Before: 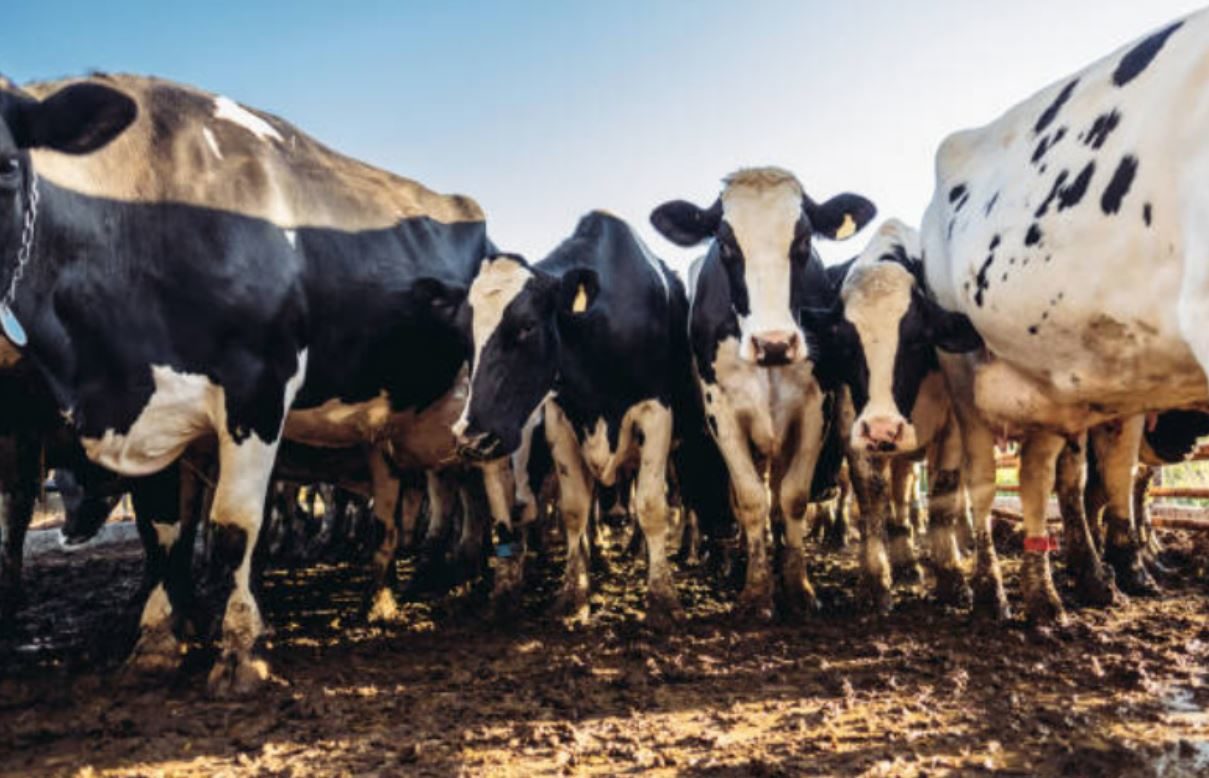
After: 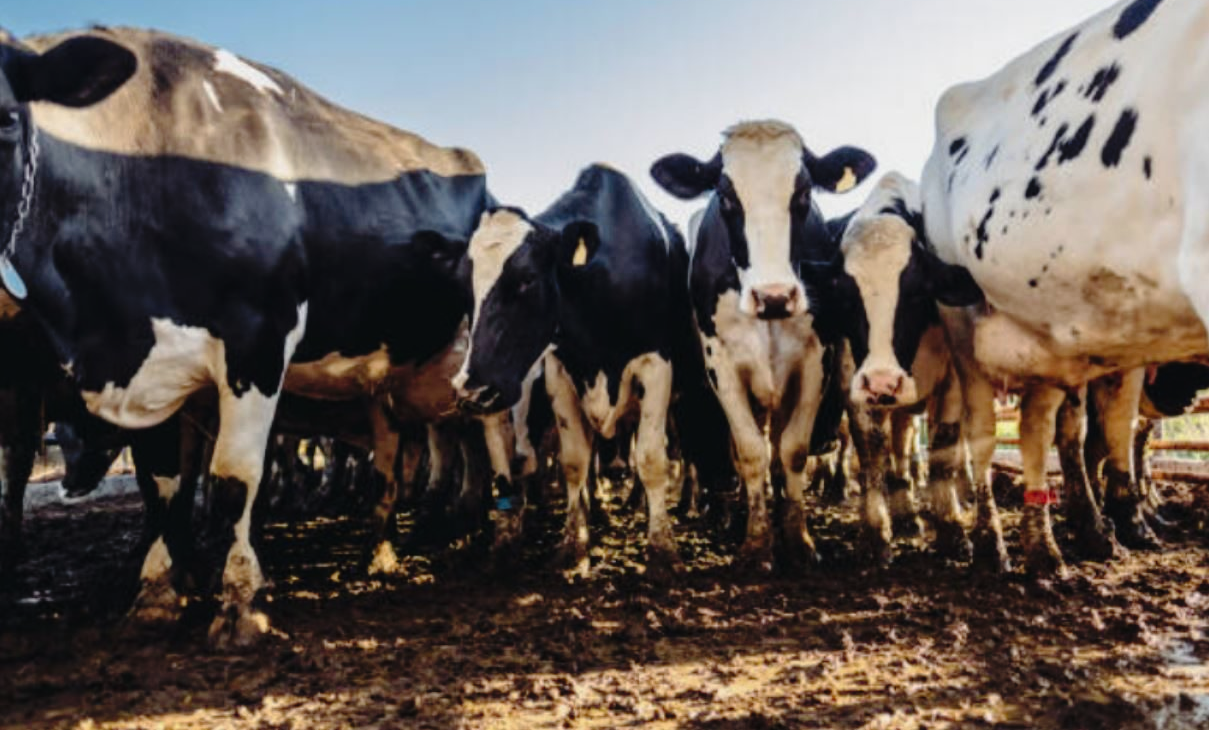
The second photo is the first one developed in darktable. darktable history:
tone curve: curves: ch0 [(0, 0.013) (0.175, 0.11) (0.337, 0.304) (0.498, 0.485) (0.78, 0.742) (0.993, 0.954)]; ch1 [(0, 0) (0.294, 0.184) (0.359, 0.34) (0.362, 0.35) (0.43, 0.41) (0.469, 0.463) (0.495, 0.502) (0.54, 0.563) (0.612, 0.641) (1, 1)]; ch2 [(0, 0) (0.44, 0.437) (0.495, 0.502) (0.524, 0.534) (0.557, 0.56) (0.634, 0.654) (0.728, 0.722) (1, 1)], preserve colors none
crop and rotate: top 6.112%
